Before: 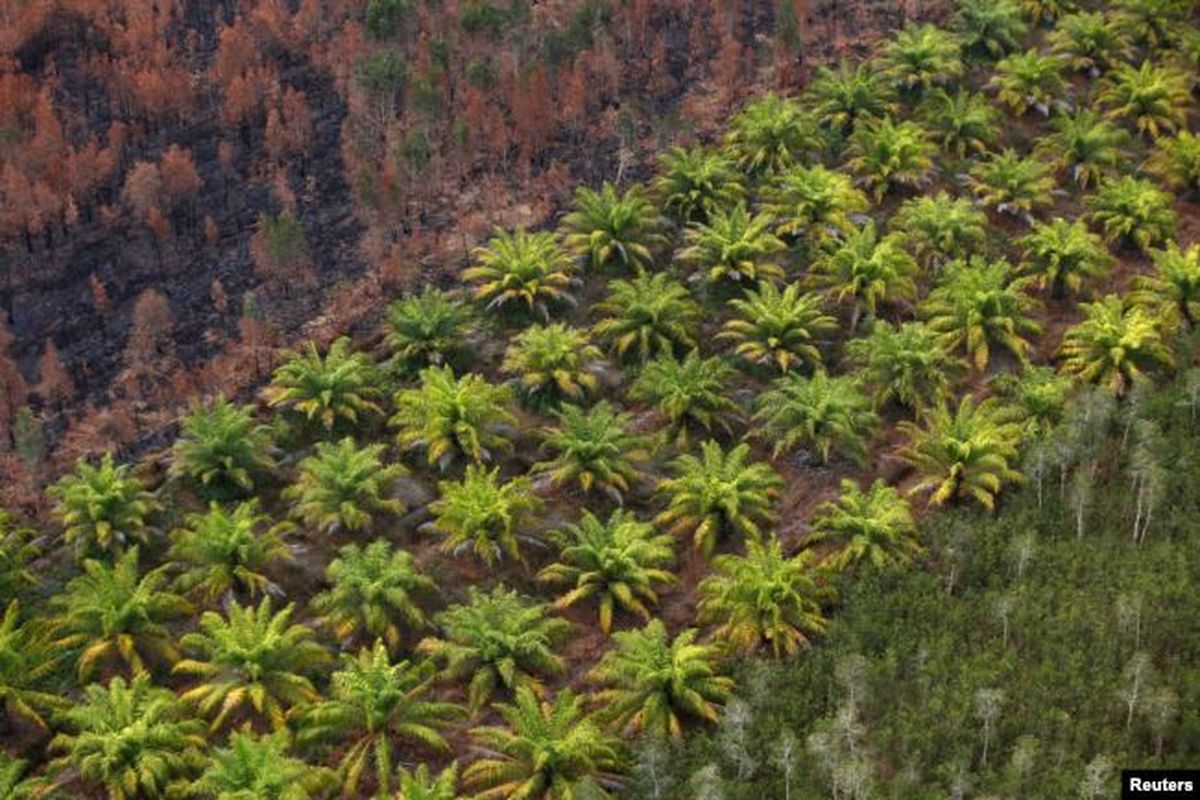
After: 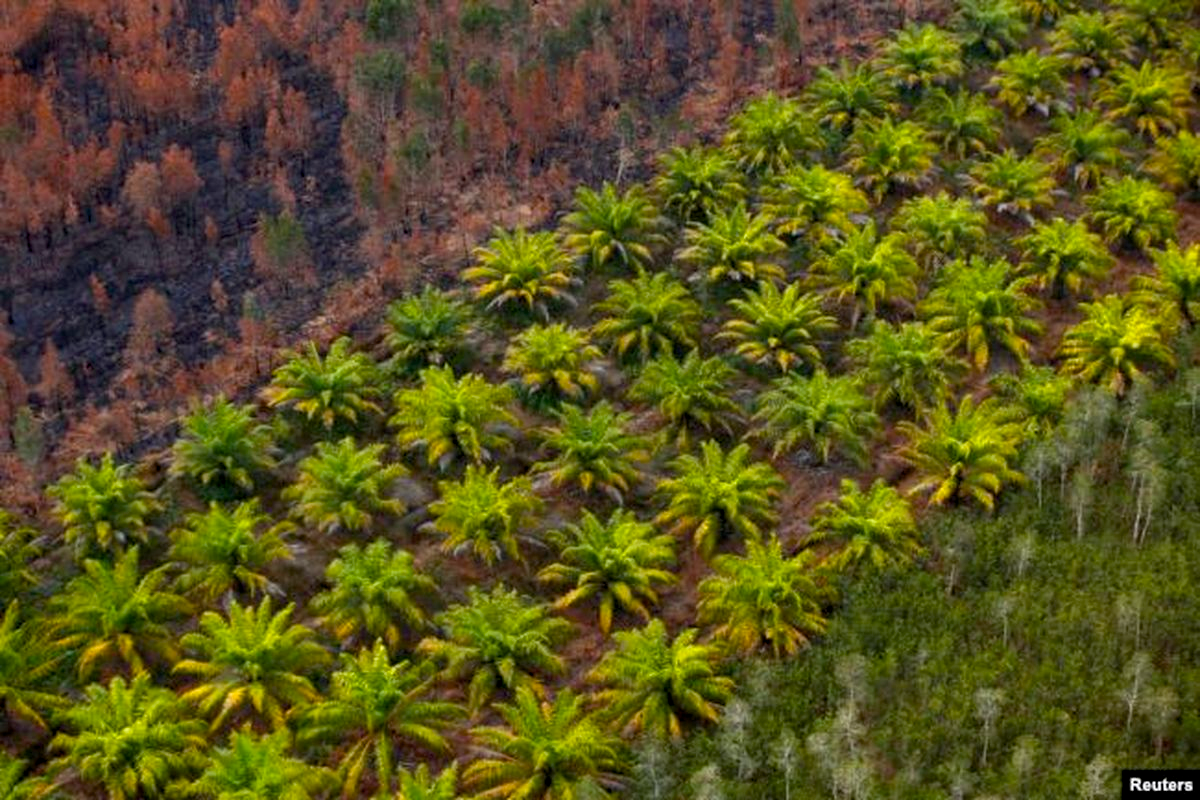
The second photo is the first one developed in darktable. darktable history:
color balance rgb: global offset › luminance -0.501%, perceptual saturation grading › global saturation 30.7%
